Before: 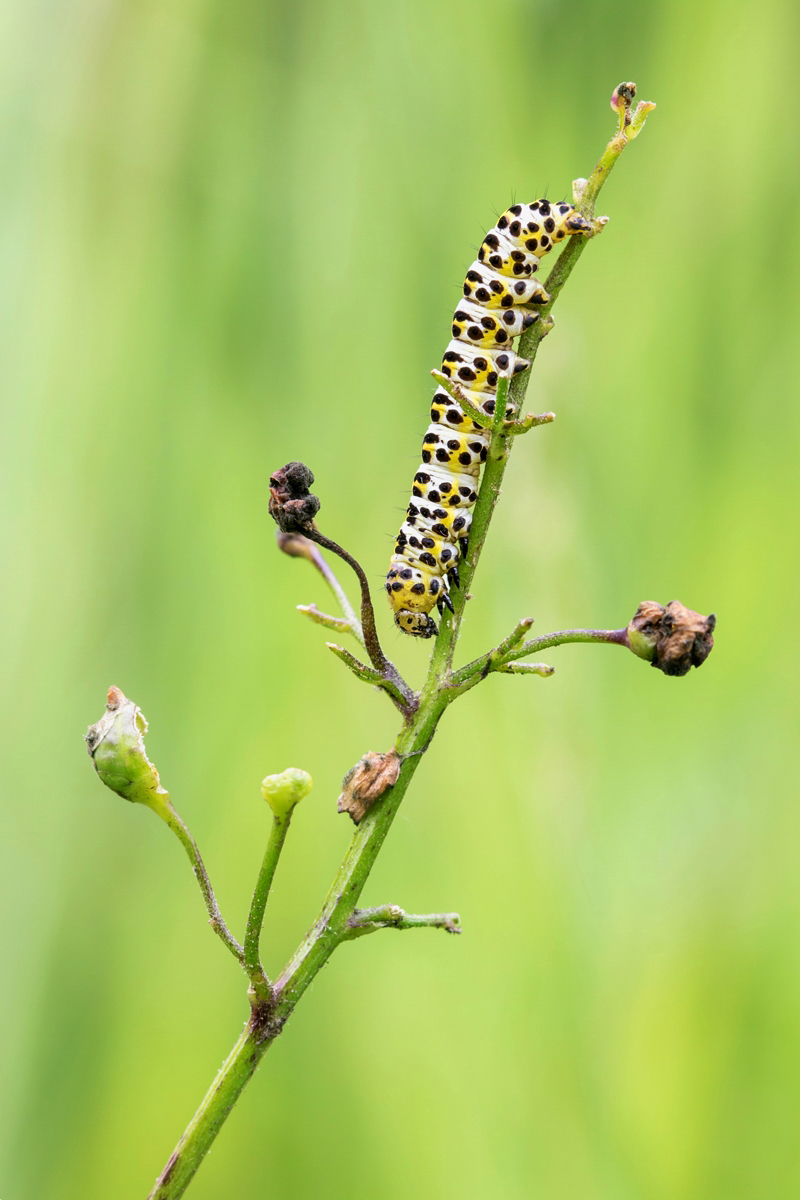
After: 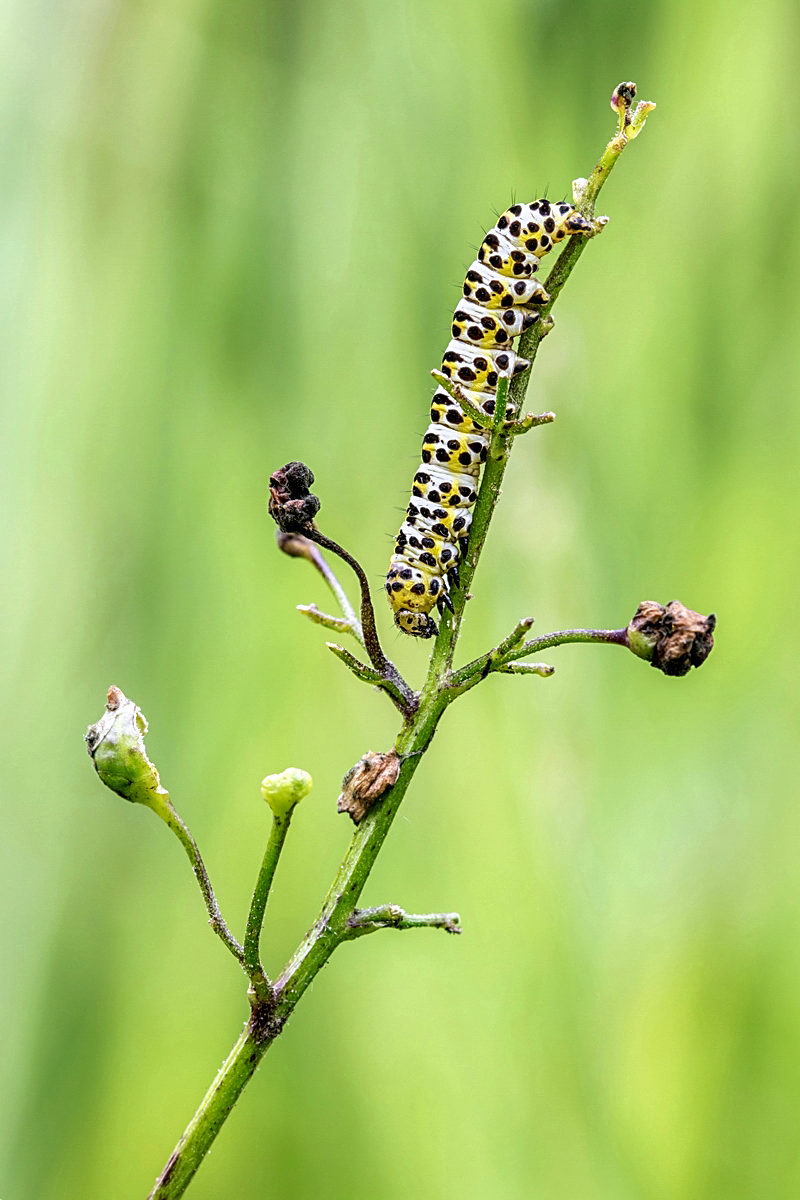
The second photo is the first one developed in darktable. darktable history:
white balance: red 0.984, blue 1.059
sharpen: on, module defaults
local contrast: highlights 60%, shadows 60%, detail 160%
